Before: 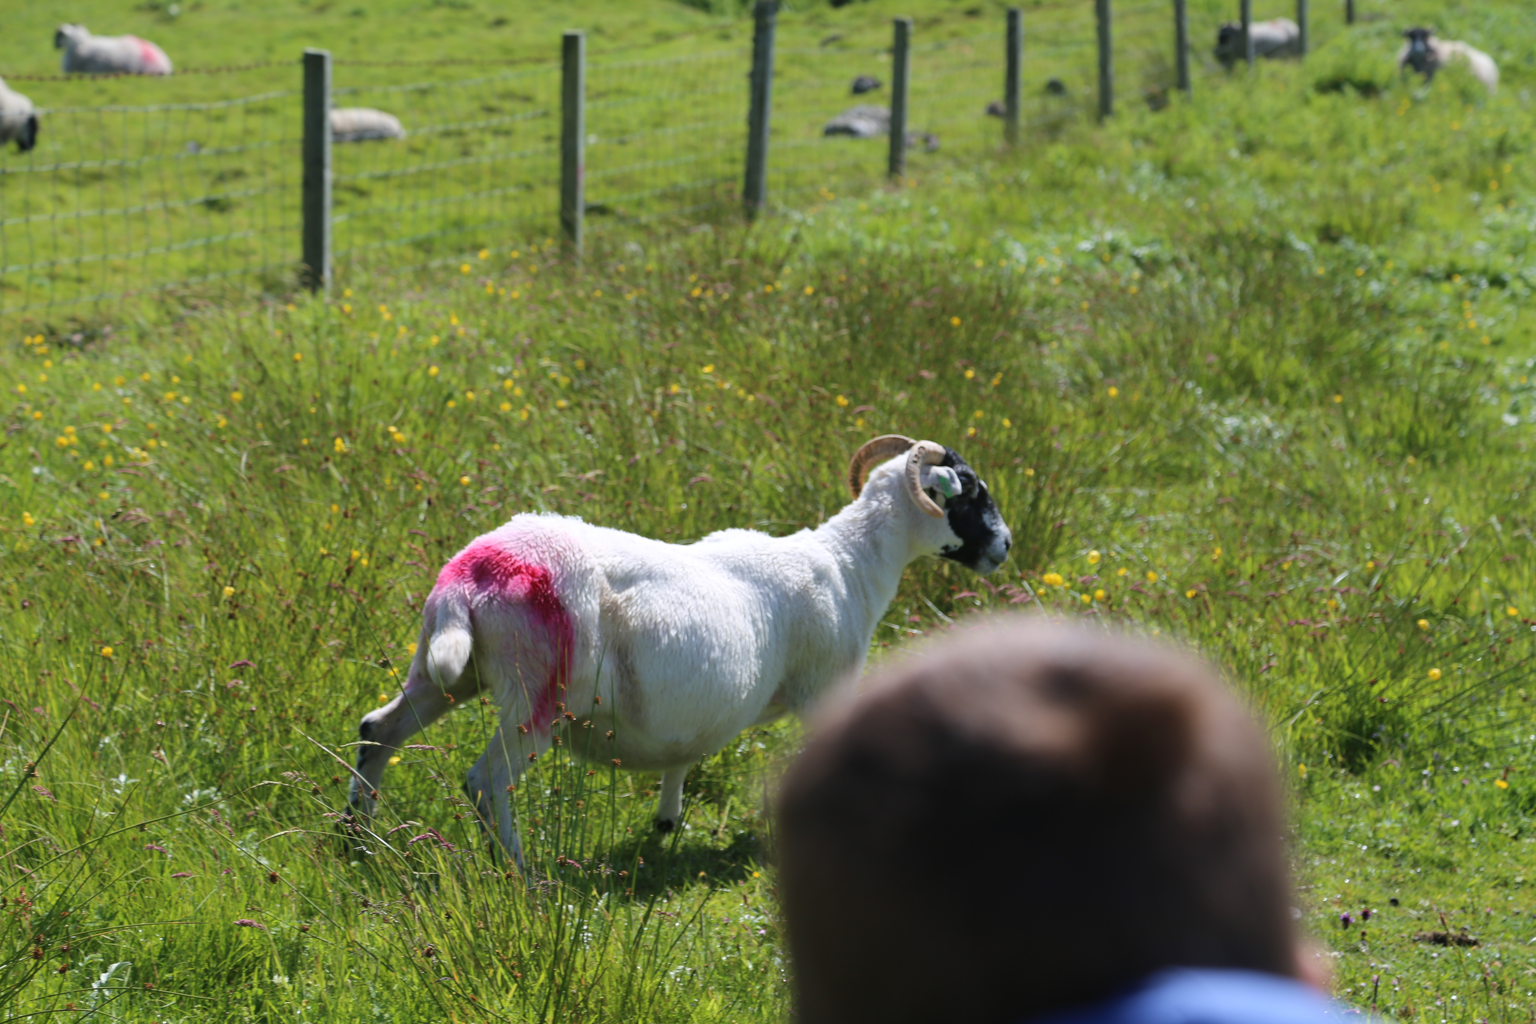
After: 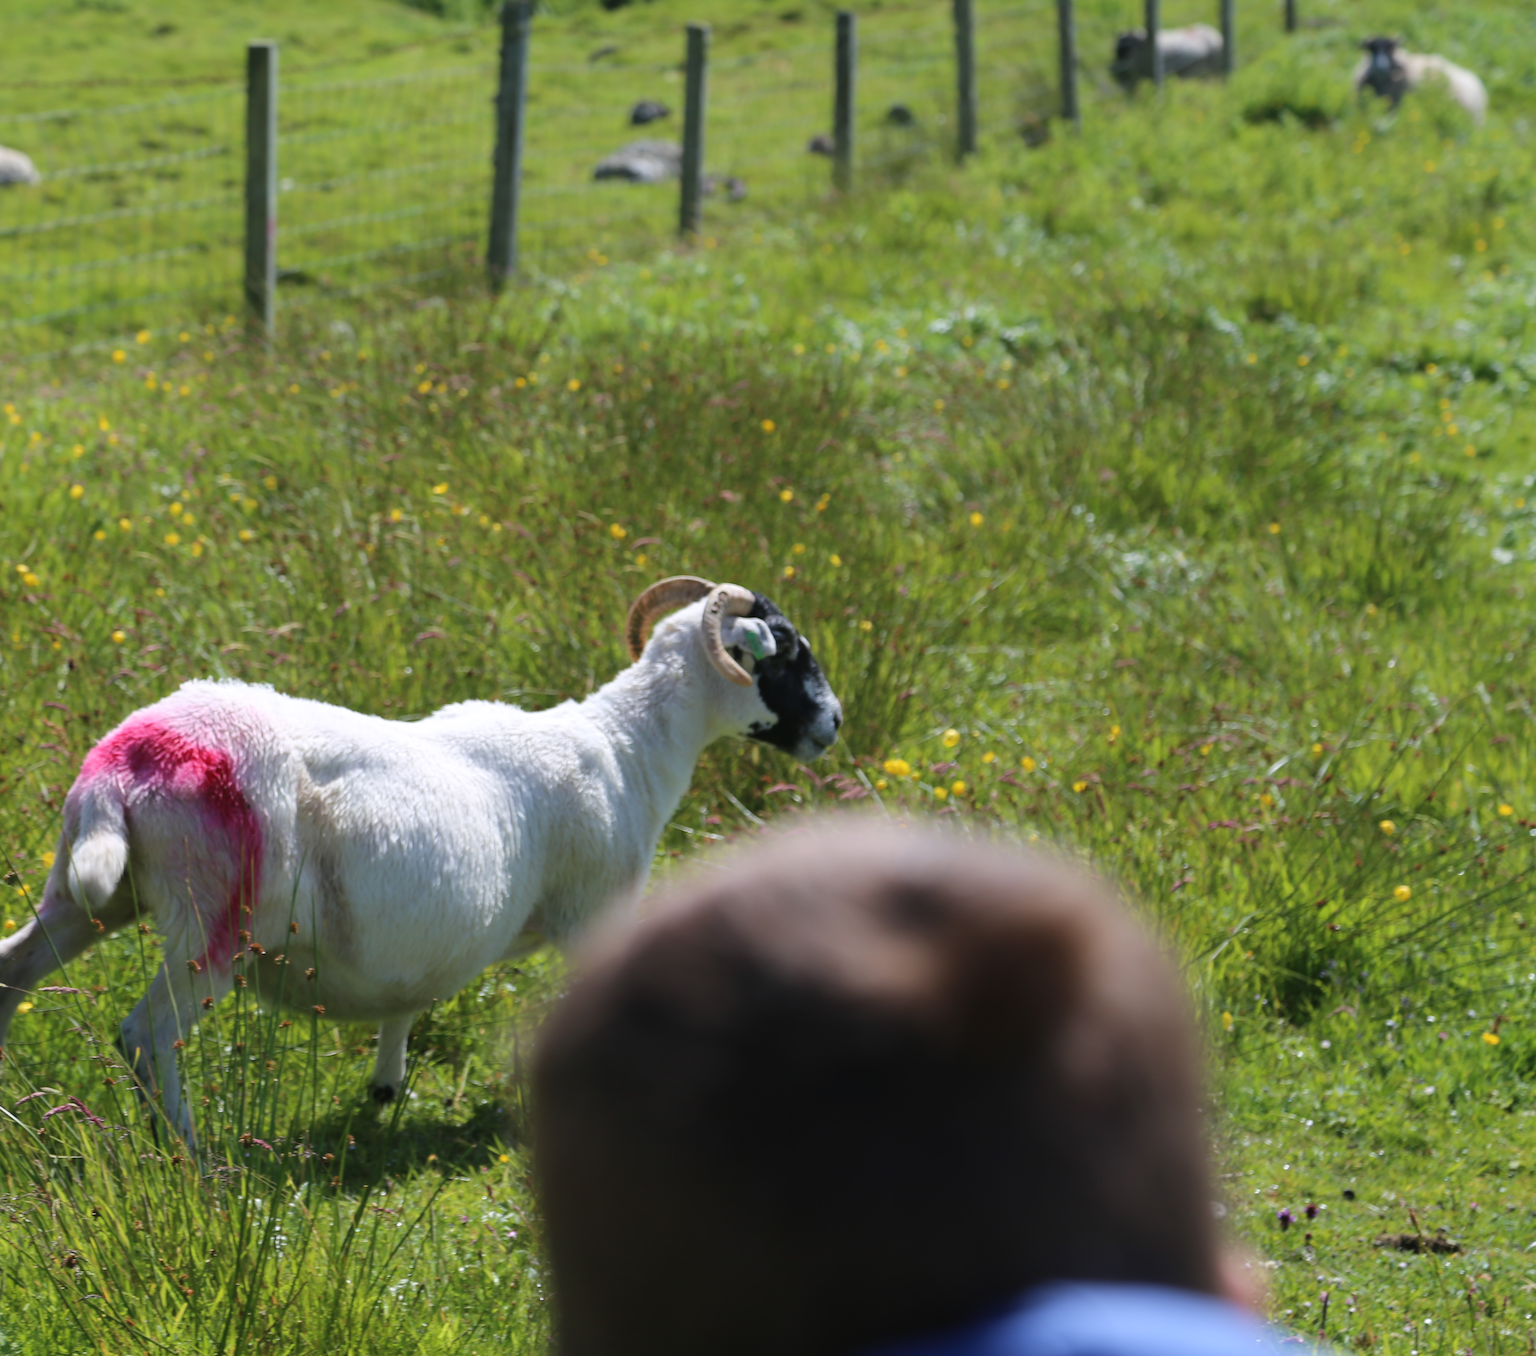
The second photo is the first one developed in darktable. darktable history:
crop and rotate: left 24.479%
